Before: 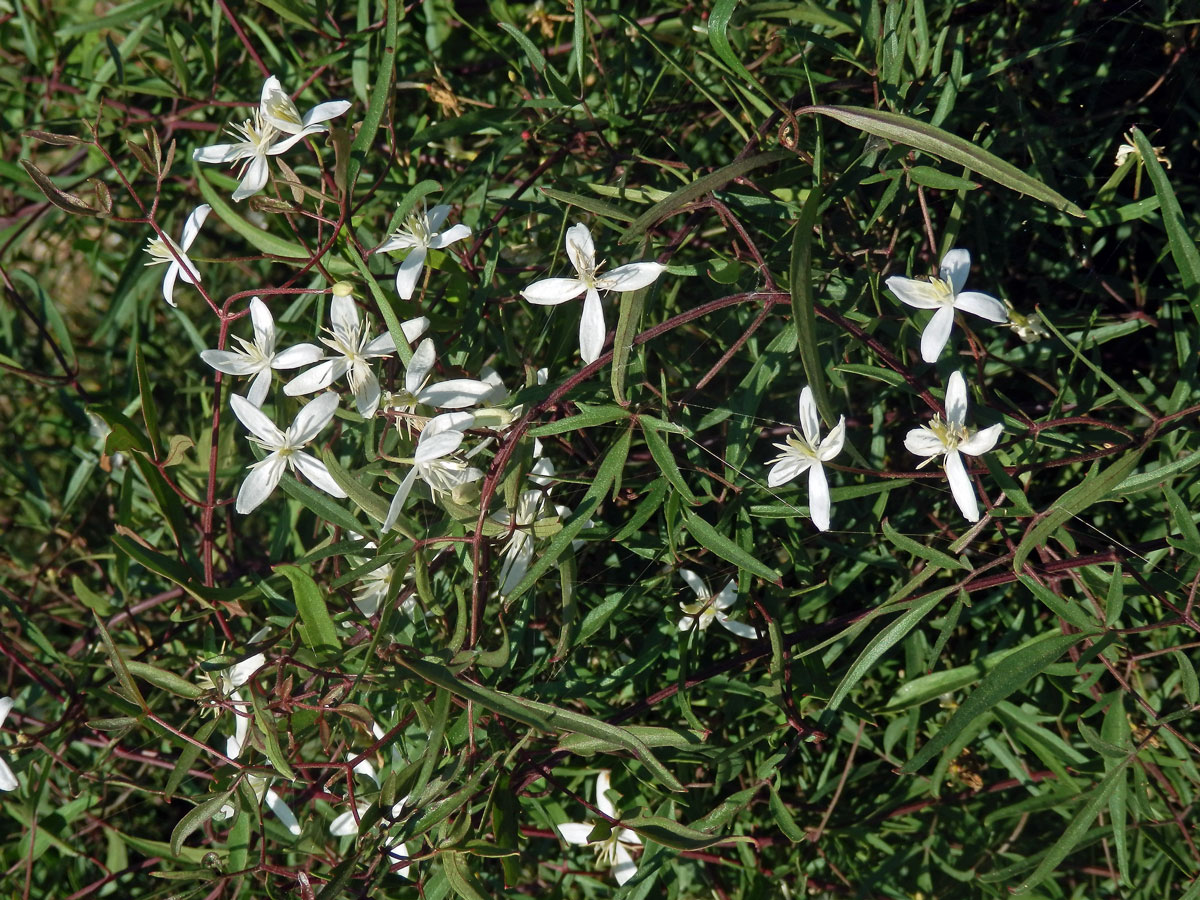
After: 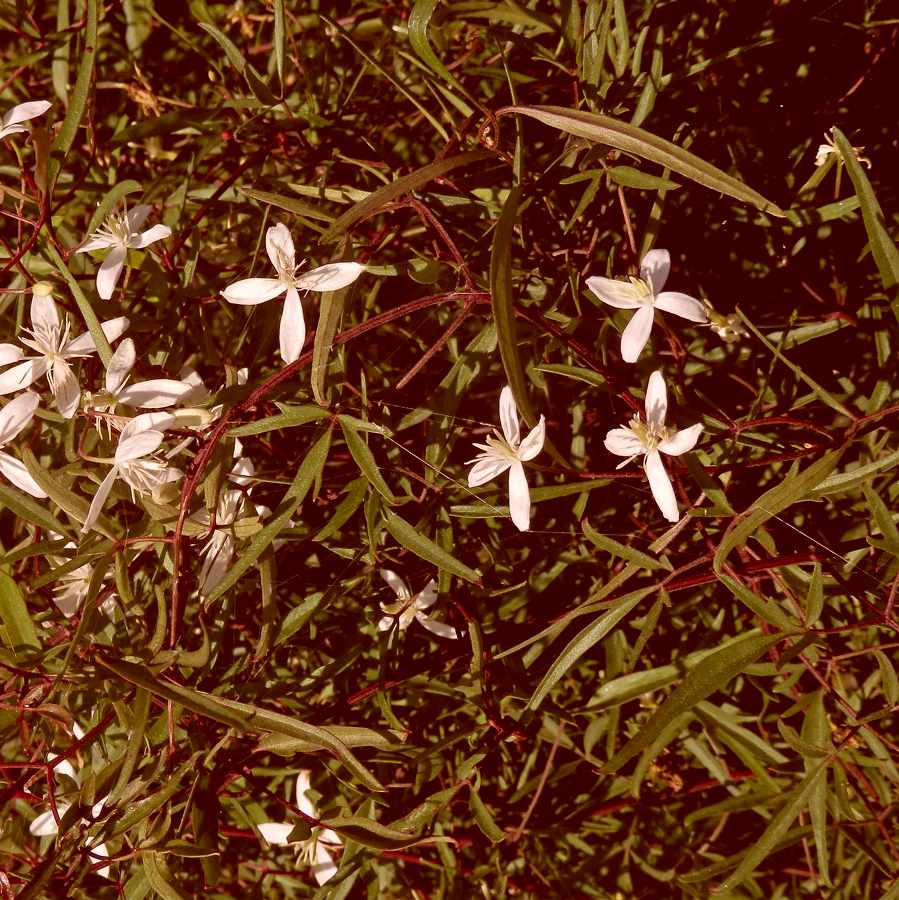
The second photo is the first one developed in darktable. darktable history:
color correction: highlights a* 9.54, highlights b* 8.55, shadows a* 39.67, shadows b* 39.82, saturation 0.824
crop and rotate: left 25.022%
